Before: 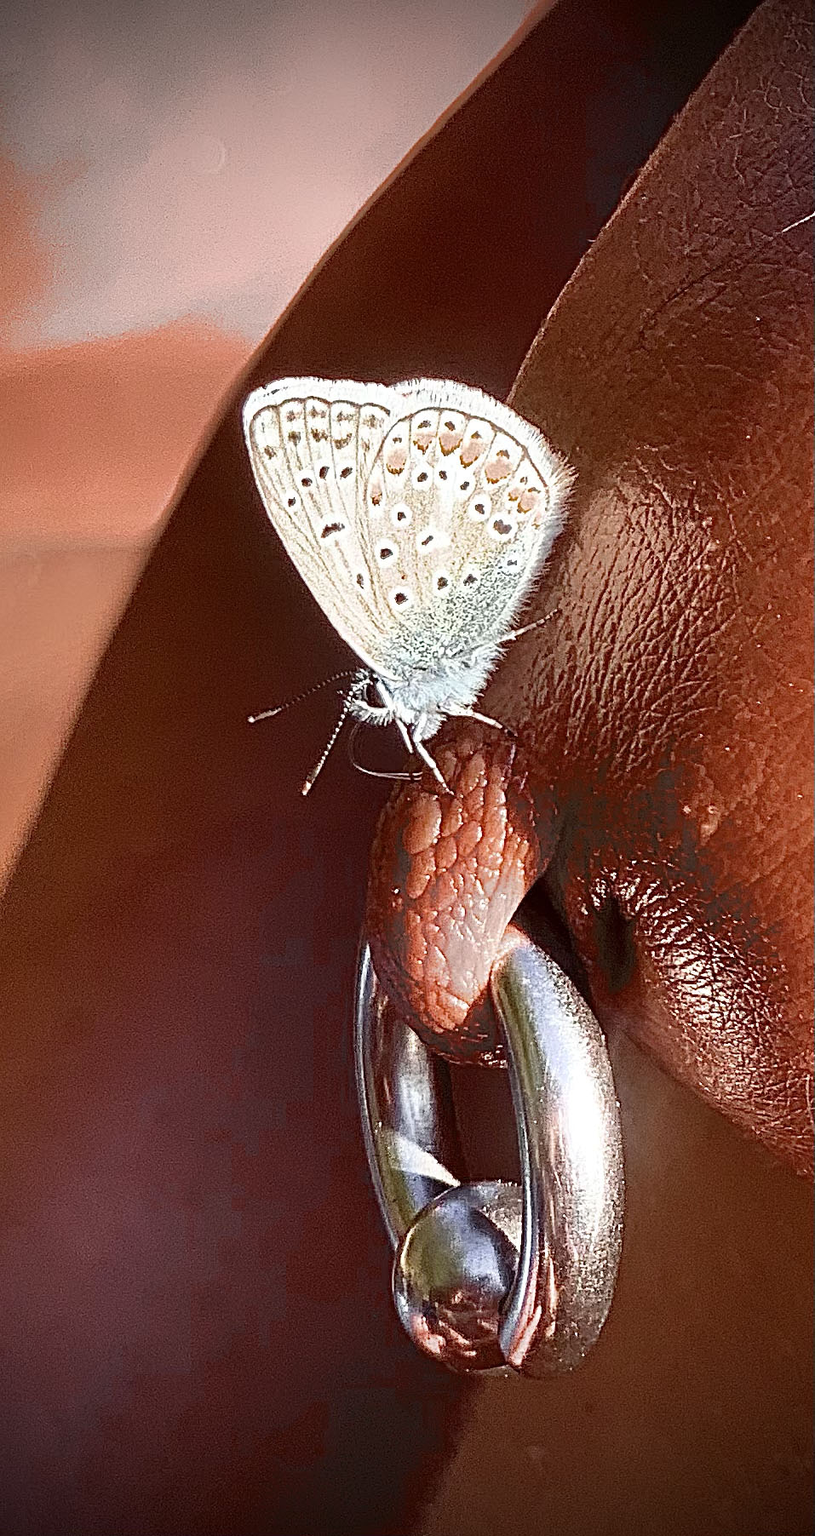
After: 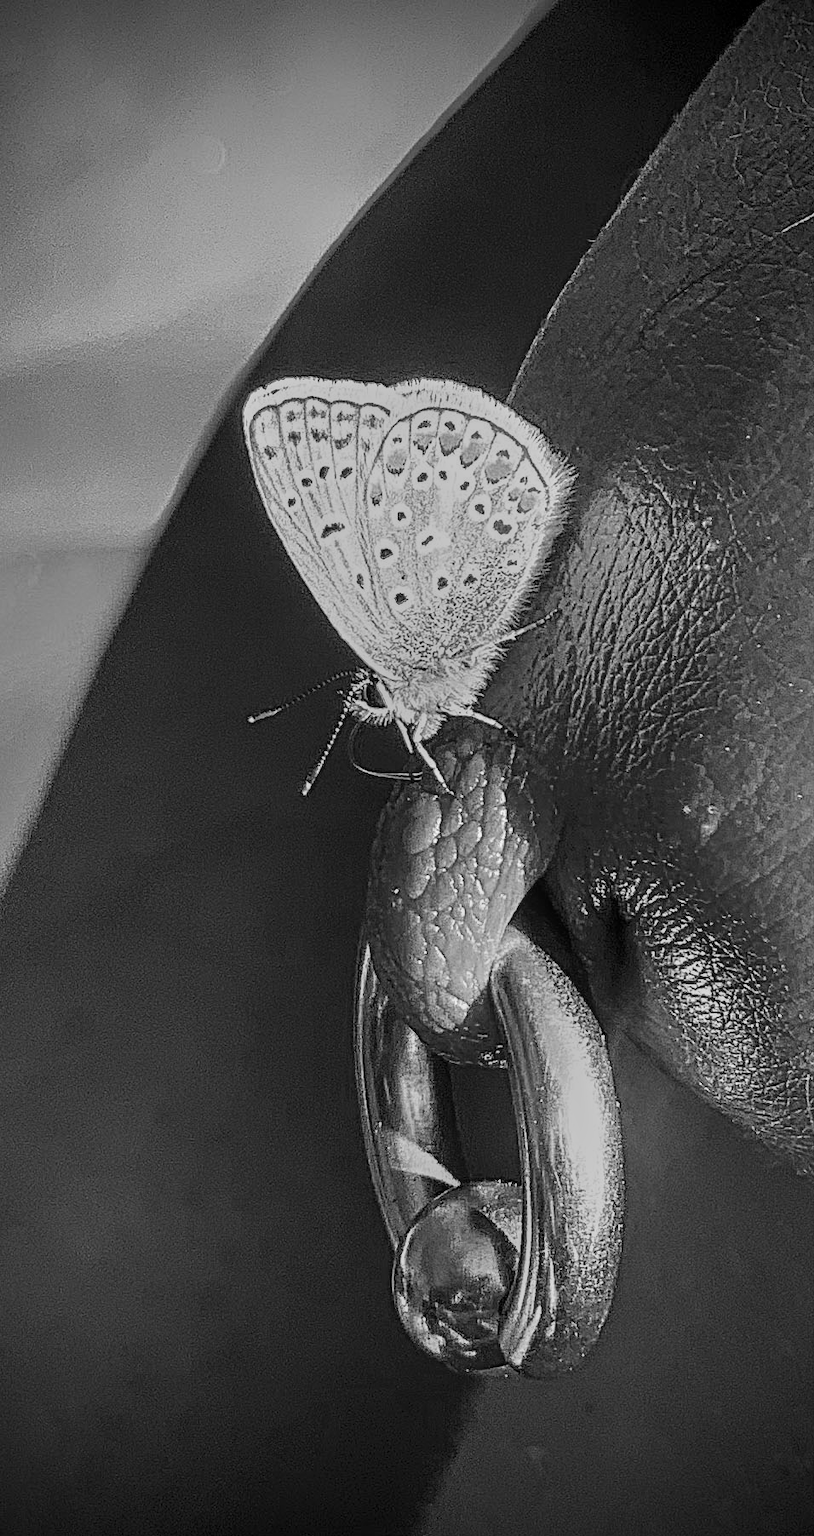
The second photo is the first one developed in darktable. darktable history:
monochrome: a 79.32, b 81.83, size 1.1
local contrast: on, module defaults
